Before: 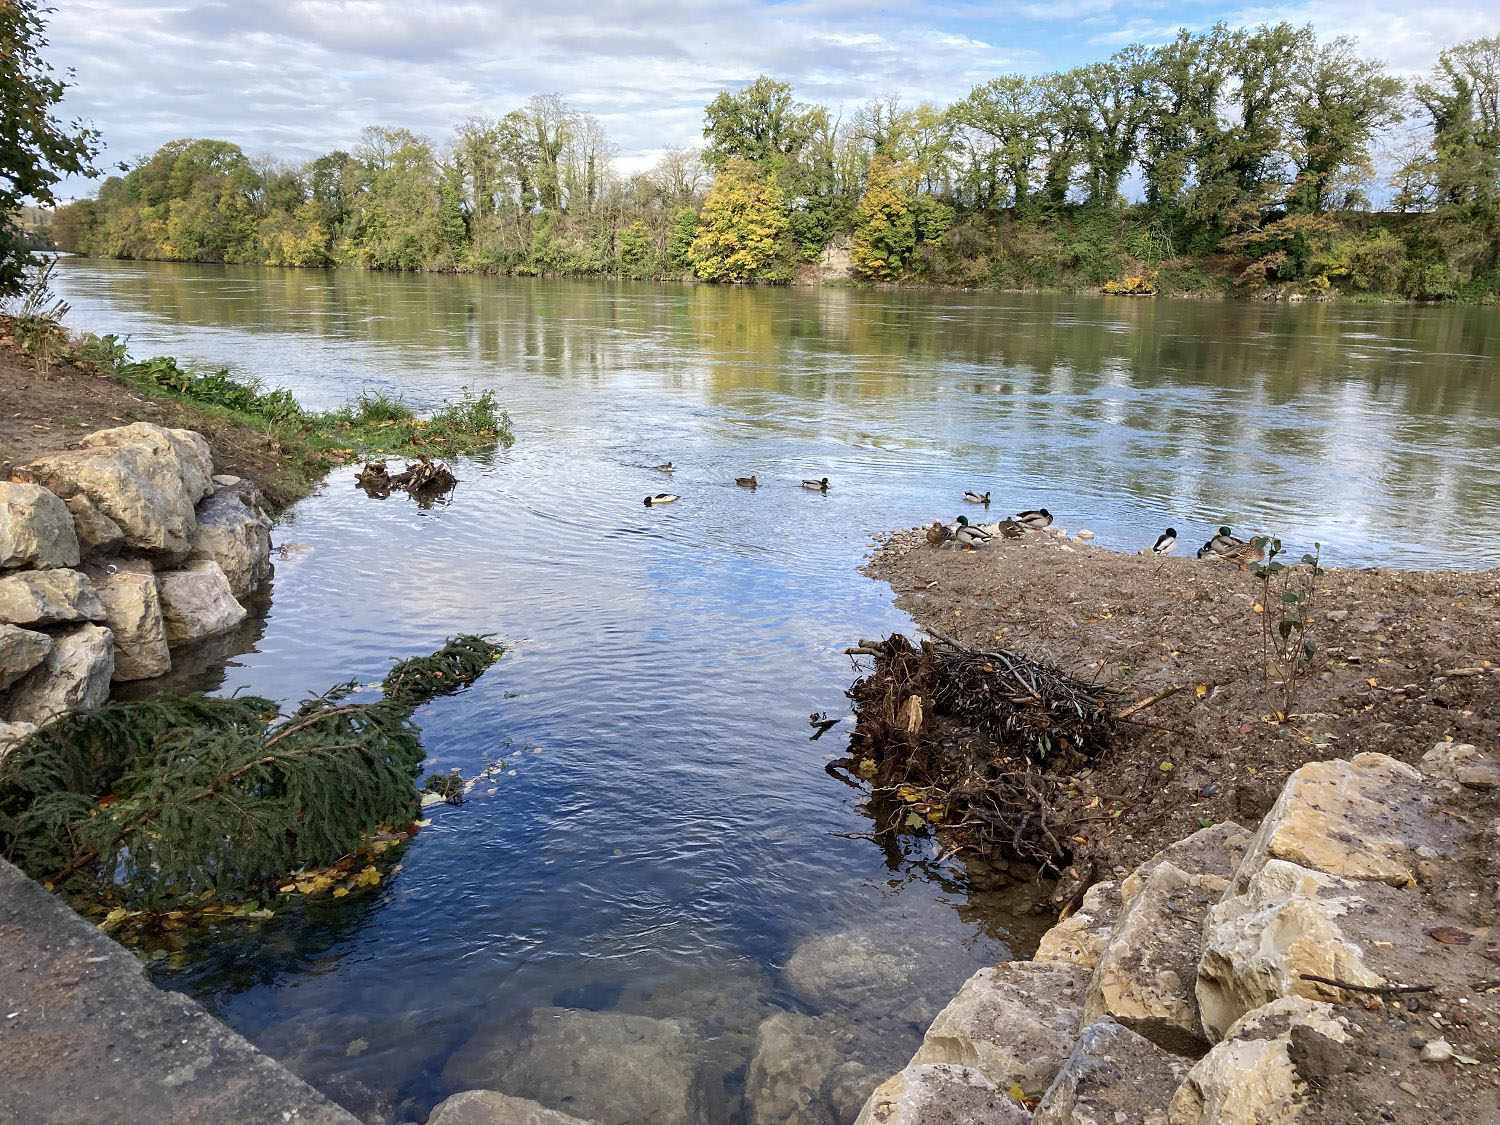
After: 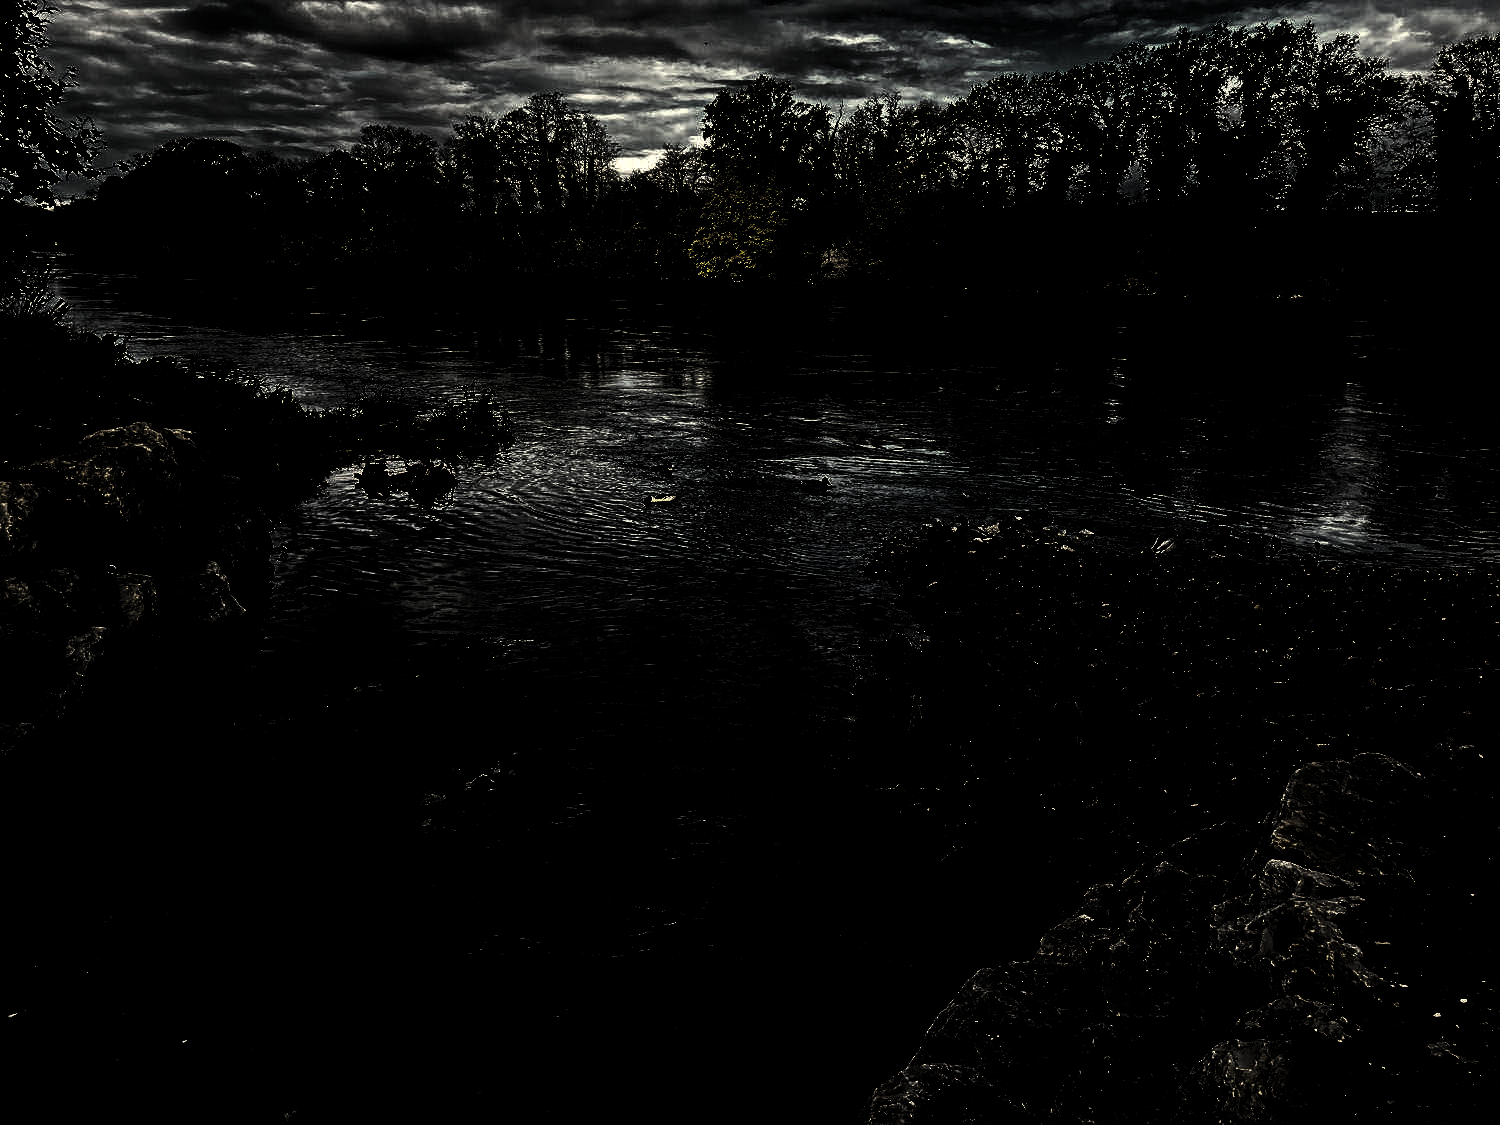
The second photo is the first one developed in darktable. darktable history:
white balance: red 1.029, blue 0.92
levels: levels [0.721, 0.937, 0.997]
contrast brightness saturation: contrast 0.22, brightness -0.19, saturation 0.24
